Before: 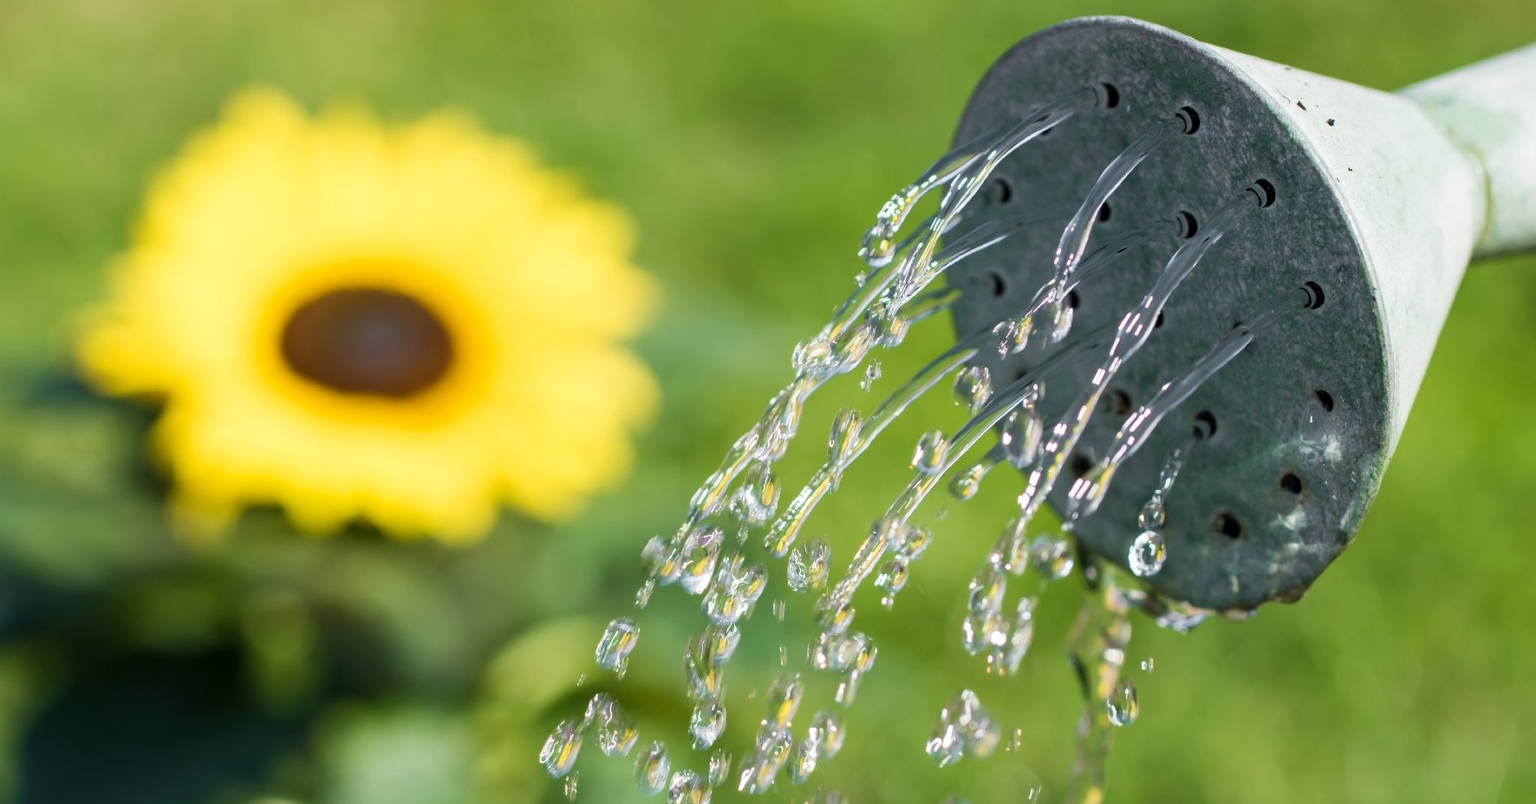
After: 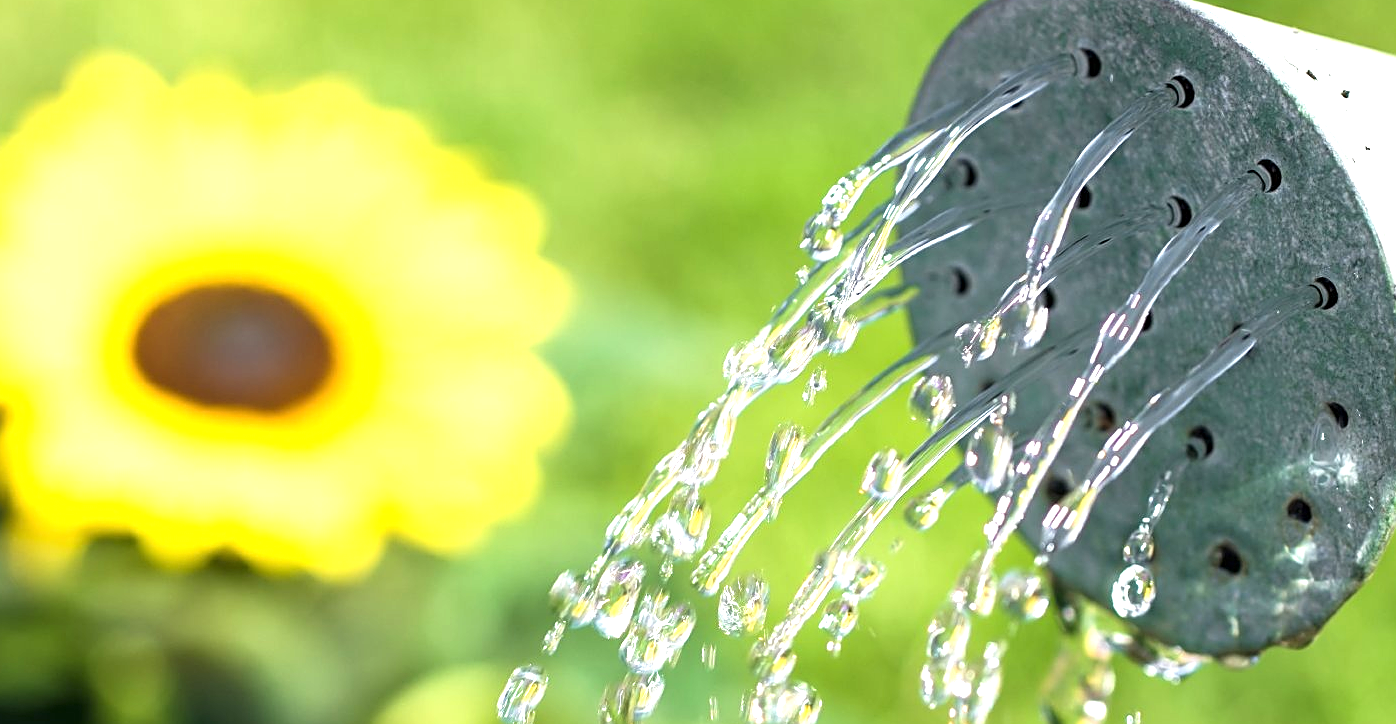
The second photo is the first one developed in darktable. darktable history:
exposure: black level correction 0, exposure 1 EV, compensate exposure bias true, compensate highlight preservation false
color zones: curves: ch0 [(0.068, 0.464) (0.25, 0.5) (0.48, 0.508) (0.75, 0.536) (0.886, 0.476) (0.967, 0.456)]; ch1 [(0.066, 0.456) (0.25, 0.5) (0.616, 0.508) (0.746, 0.56) (0.934, 0.444)]
crop and rotate: left 10.77%, top 5.1%, right 10.41%, bottom 16.76%
sharpen: on, module defaults
